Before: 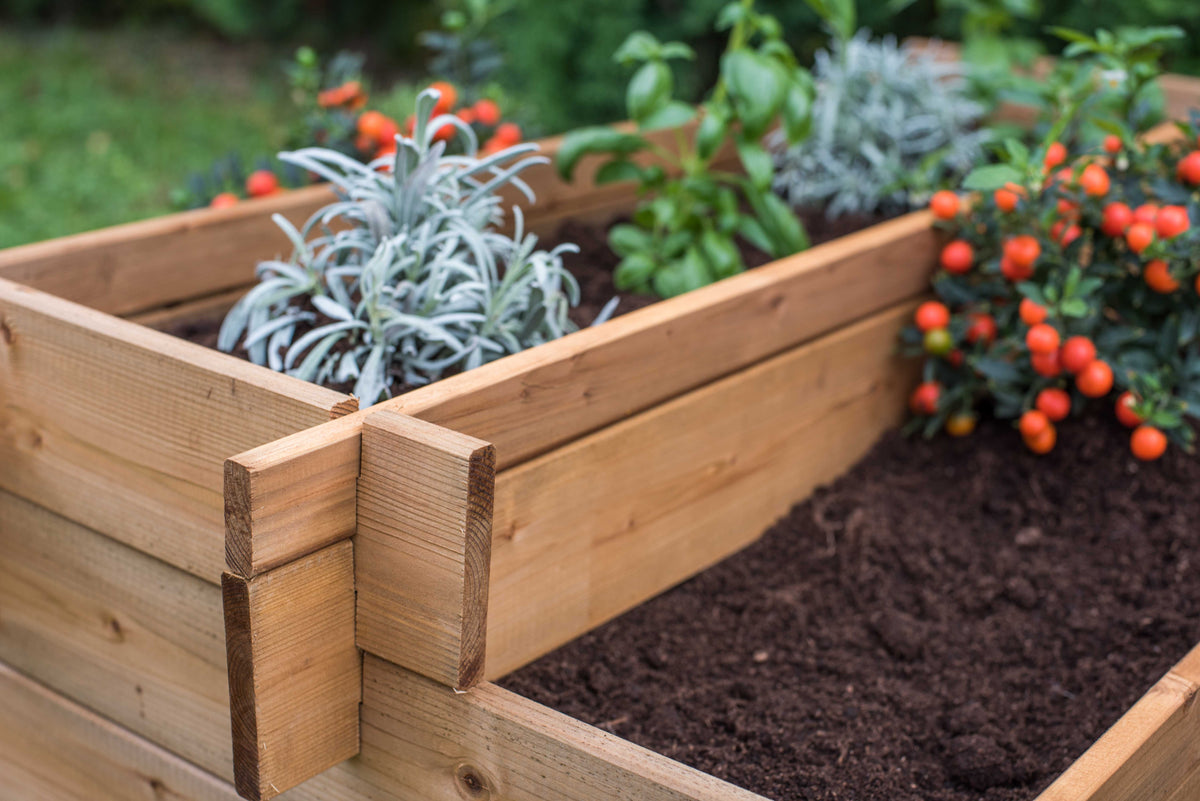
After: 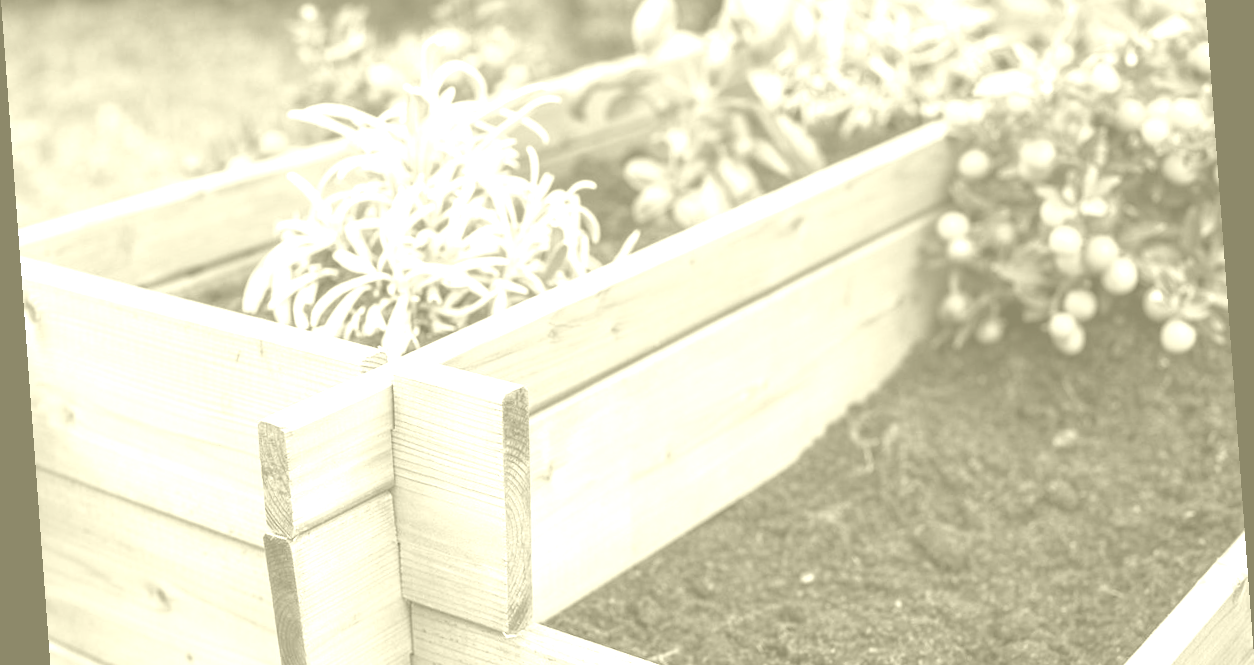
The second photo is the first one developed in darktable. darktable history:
color balance rgb: linear chroma grading › shadows -10%, linear chroma grading › global chroma 20%, perceptual saturation grading › global saturation 15%, perceptual brilliance grading › global brilliance 30%, perceptual brilliance grading › highlights 12%, perceptual brilliance grading › mid-tones 24%, global vibrance 20%
exposure: black level correction 0.001, exposure 0.5 EV, compensate exposure bias true, compensate highlight preservation false
crop and rotate: top 12.5%, bottom 12.5%
colorize: hue 43.2°, saturation 40%, version 1
white balance: red 0.988, blue 1.017
rotate and perspective: rotation -4.25°, automatic cropping off
